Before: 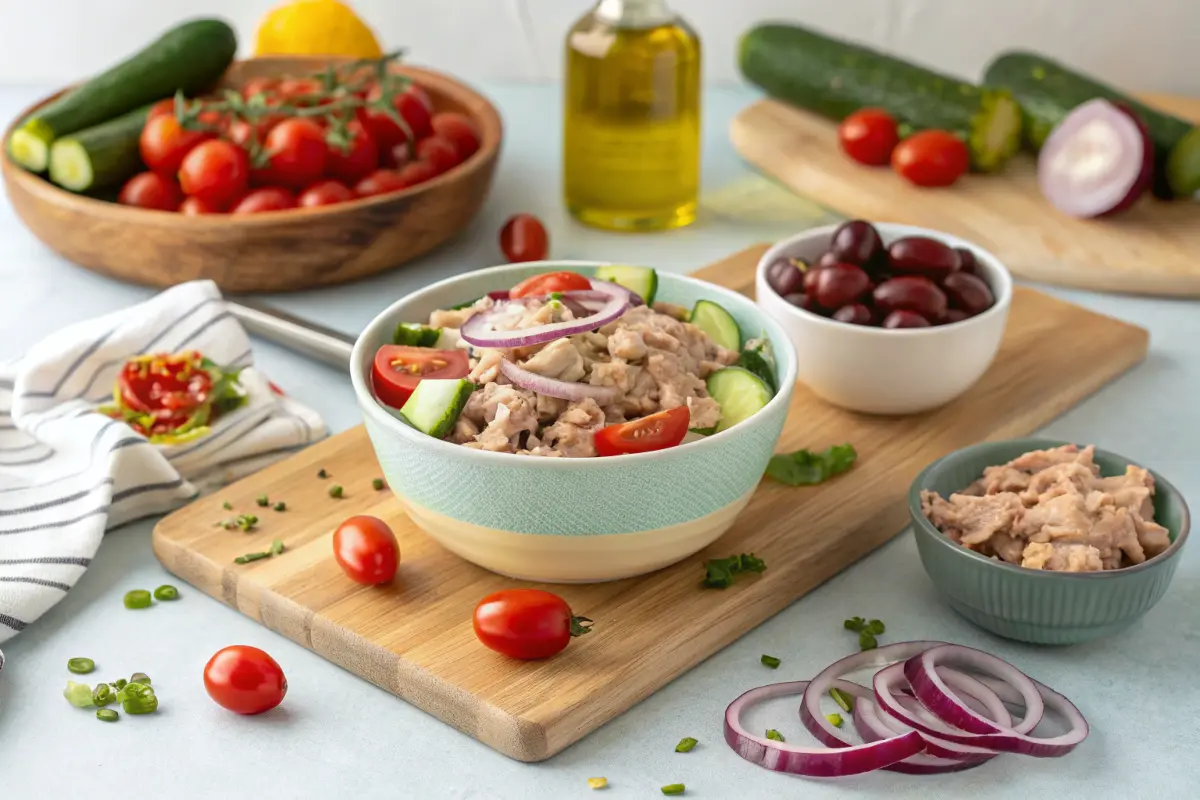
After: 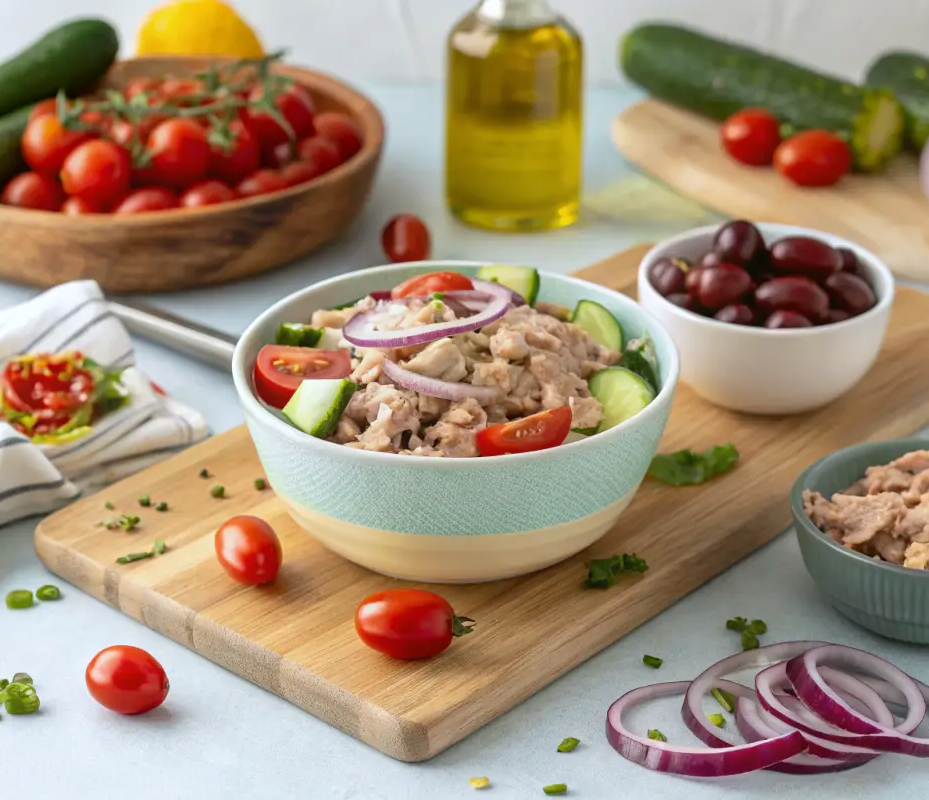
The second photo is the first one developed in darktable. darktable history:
white balance: red 0.98, blue 1.034
crop: left 9.88%, right 12.664%
